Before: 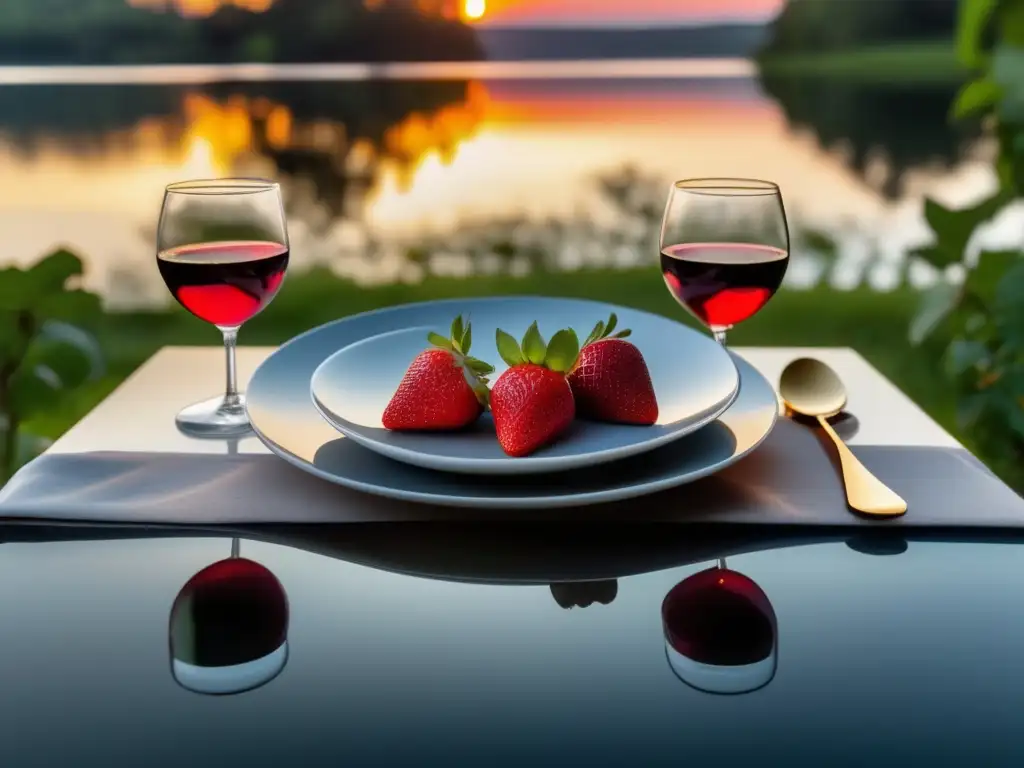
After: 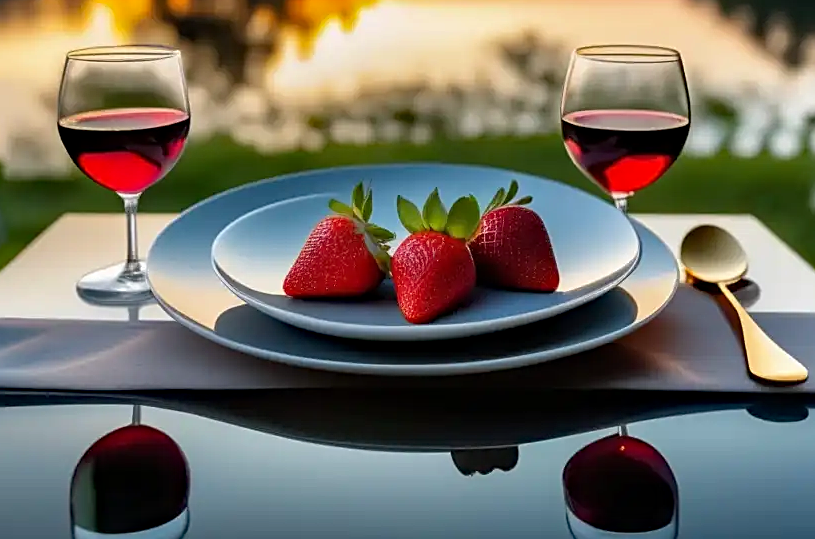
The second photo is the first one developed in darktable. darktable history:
crop: left 9.701%, top 17.401%, right 10.694%, bottom 12.328%
haze removal: compatibility mode true, adaptive false
sharpen: on, module defaults
